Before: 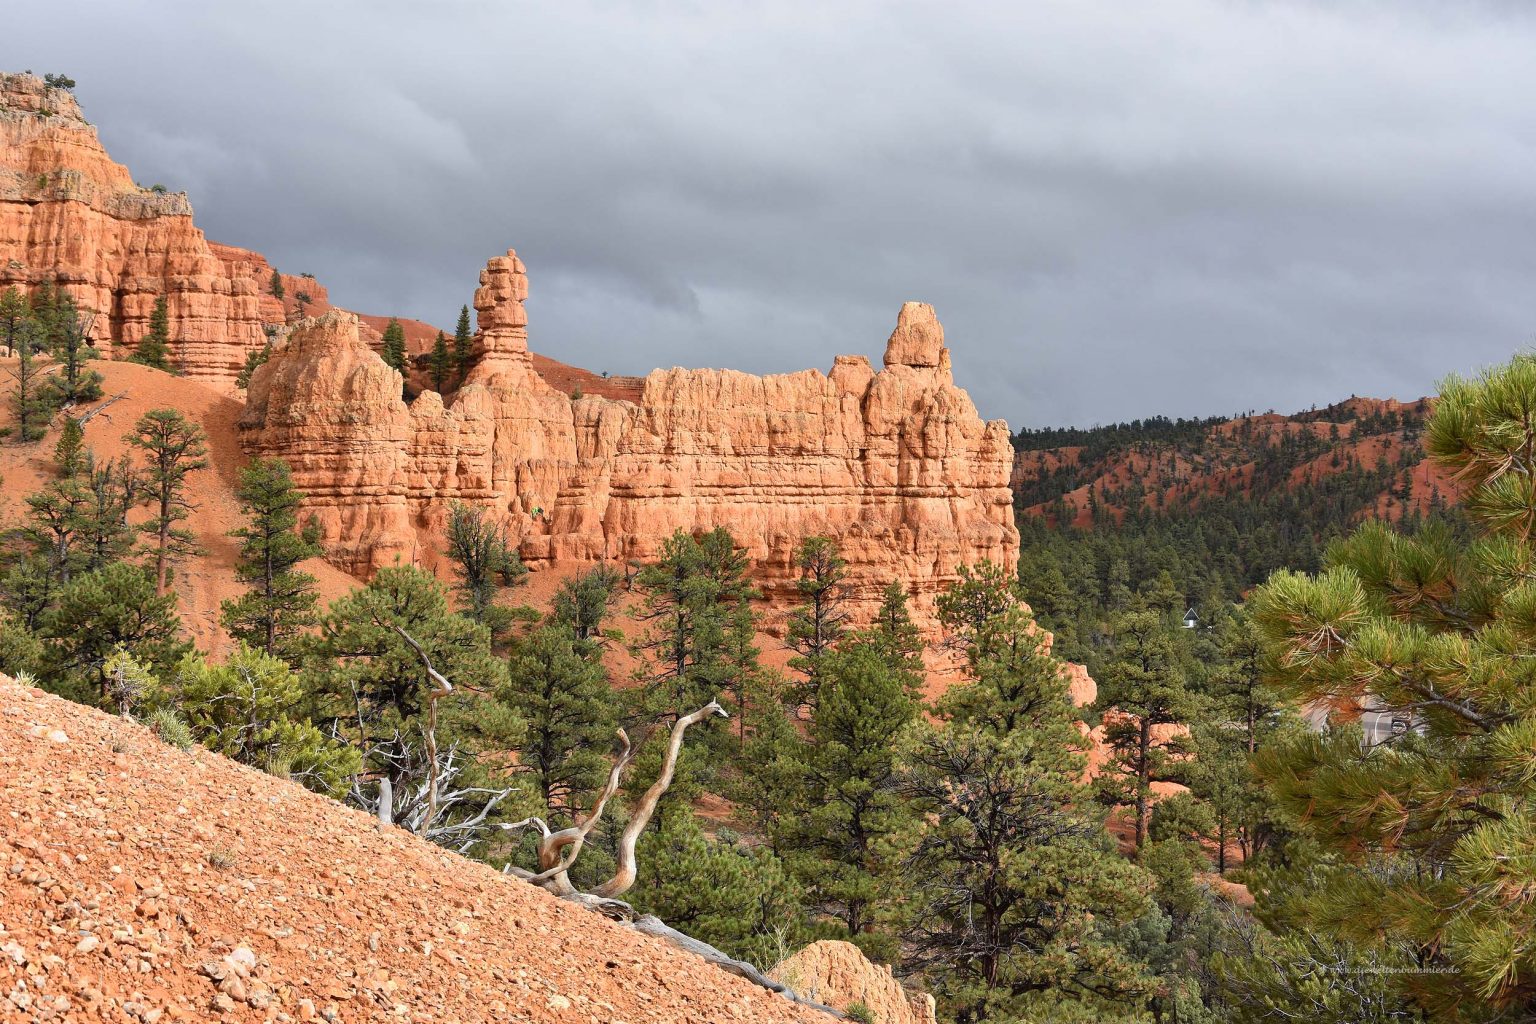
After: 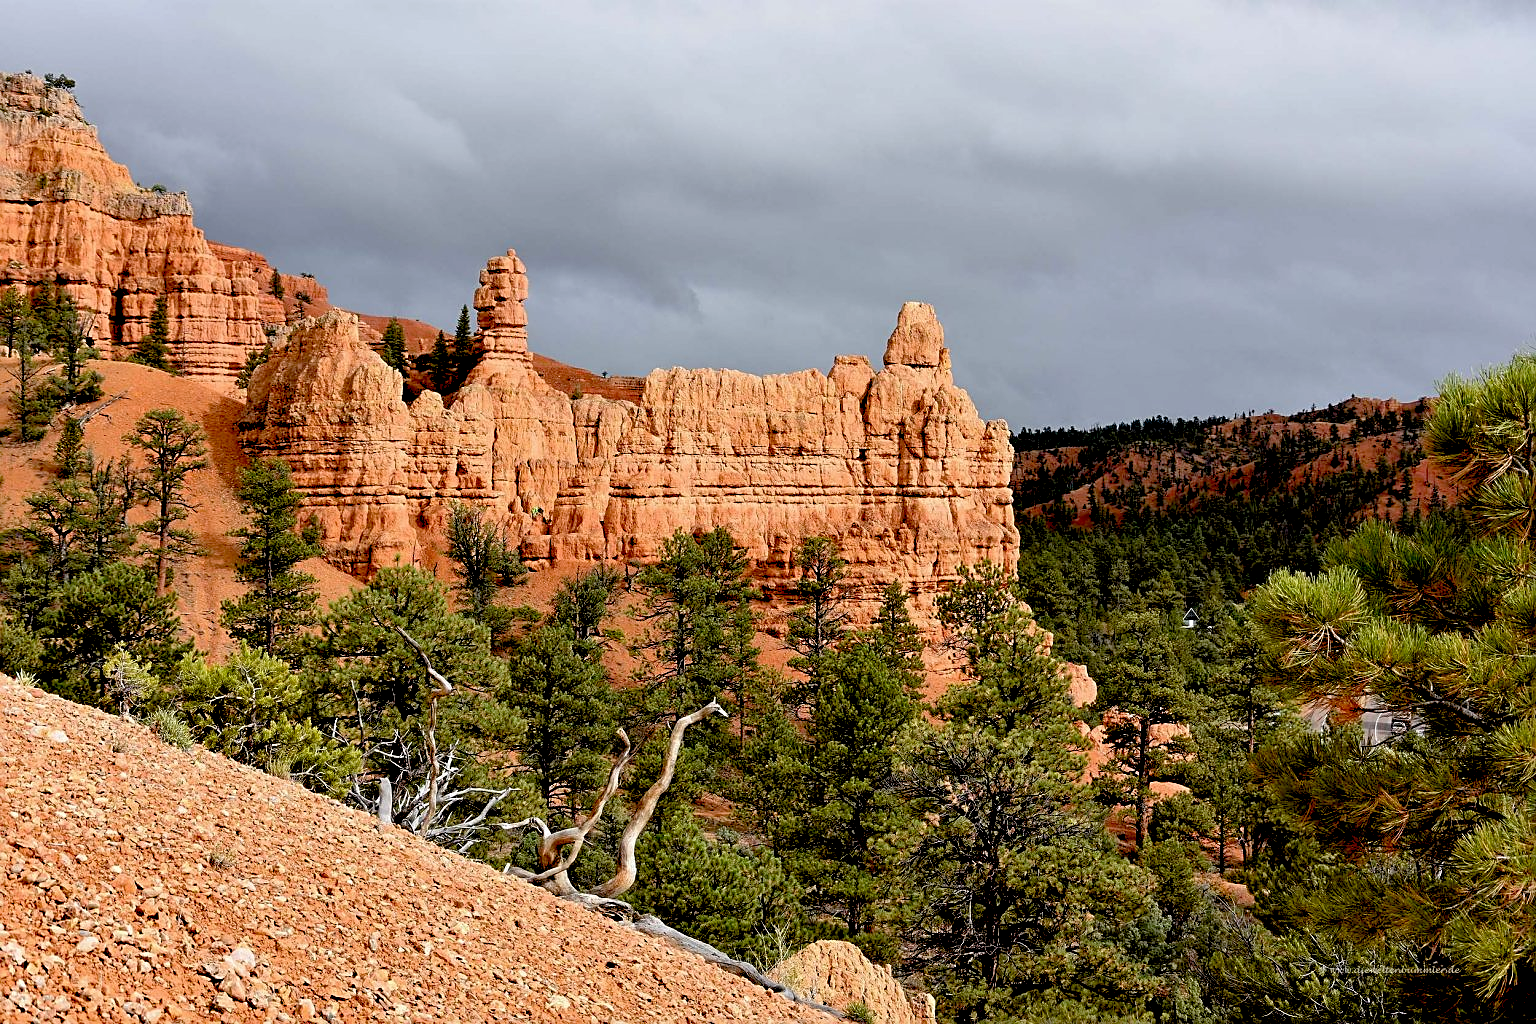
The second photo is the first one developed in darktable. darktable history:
exposure: black level correction 0.046, exposure -0.23 EV, compensate highlight preservation false
sharpen: on, module defaults
levels: levels [0, 0.474, 0.947]
